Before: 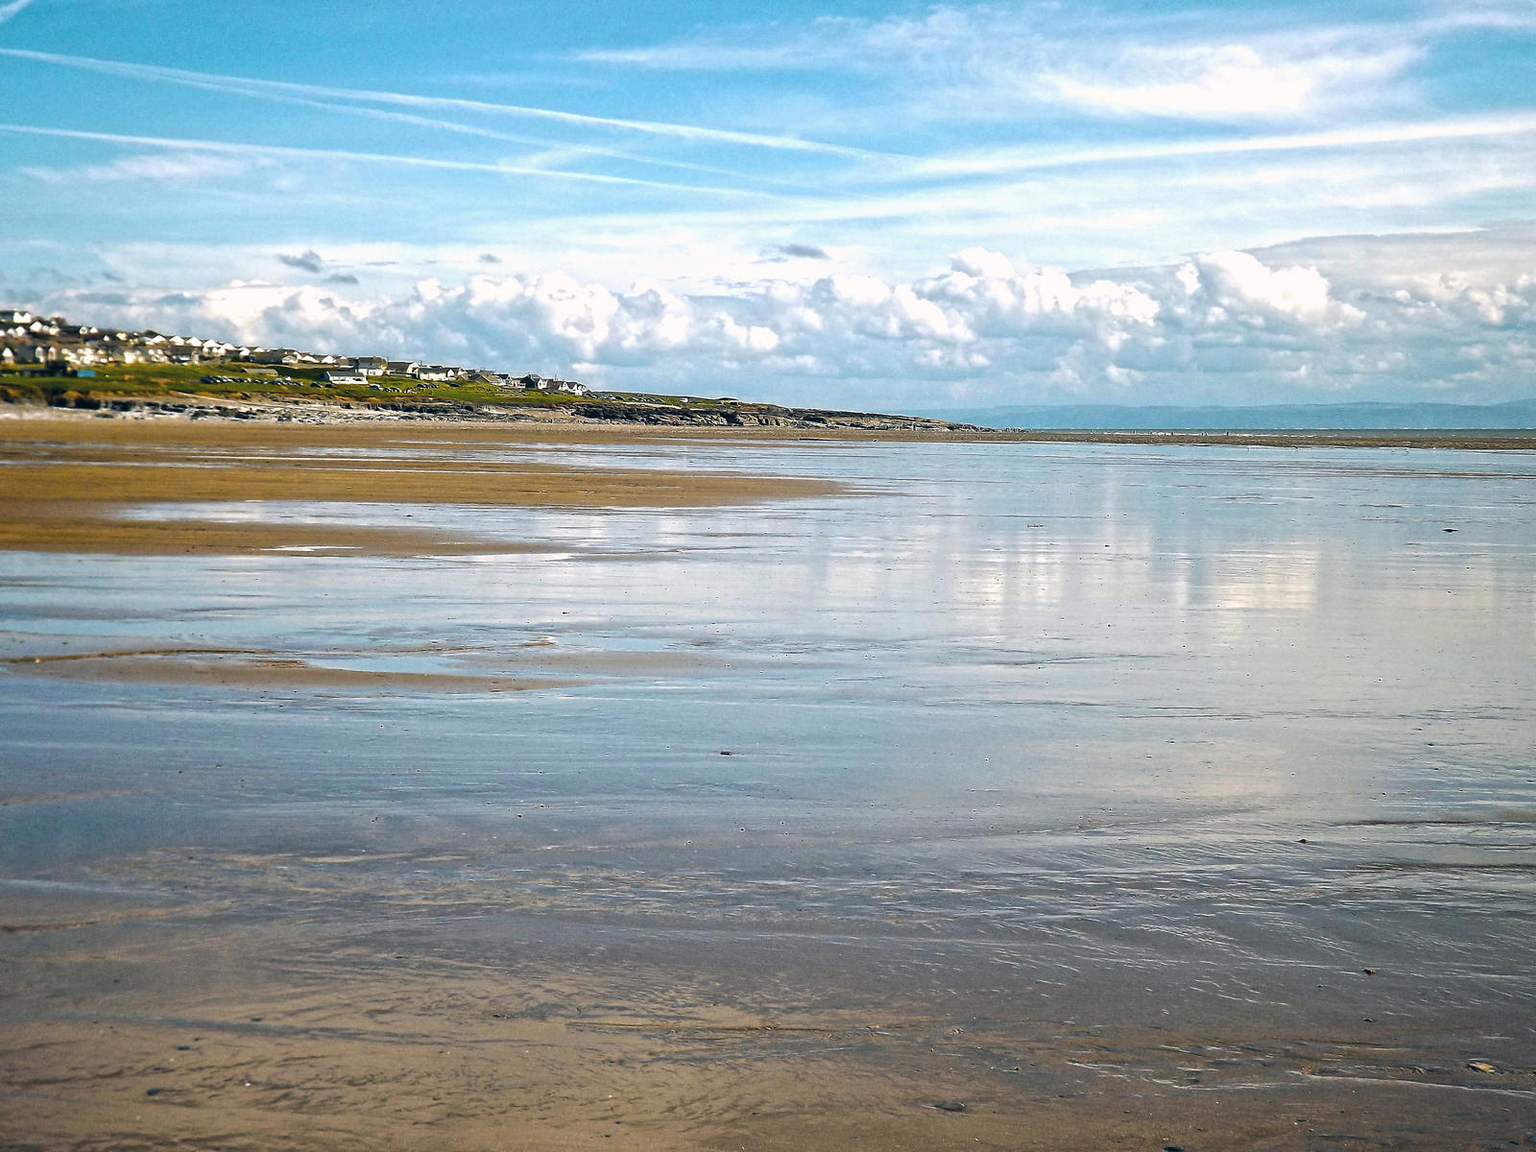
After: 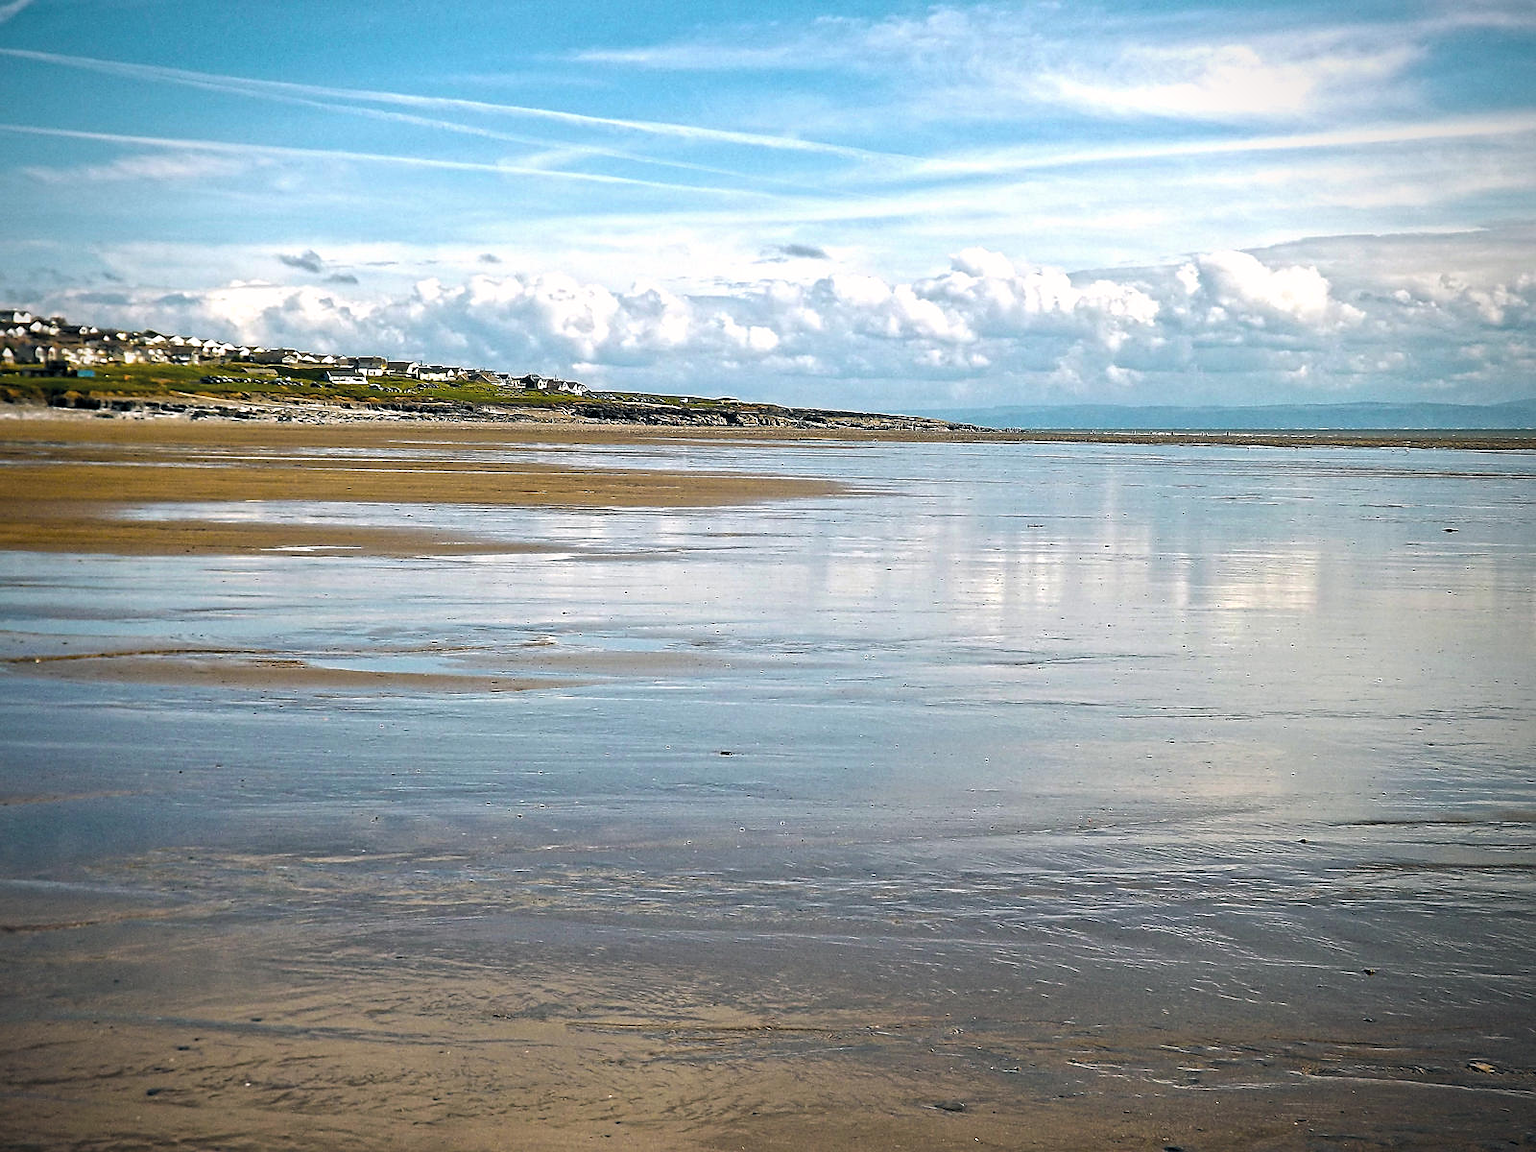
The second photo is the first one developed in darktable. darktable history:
sharpen: radius 1.844, amount 0.408, threshold 1.195
levels: levels [0.026, 0.507, 0.987]
vignetting: brightness -0.563, saturation -0.001
